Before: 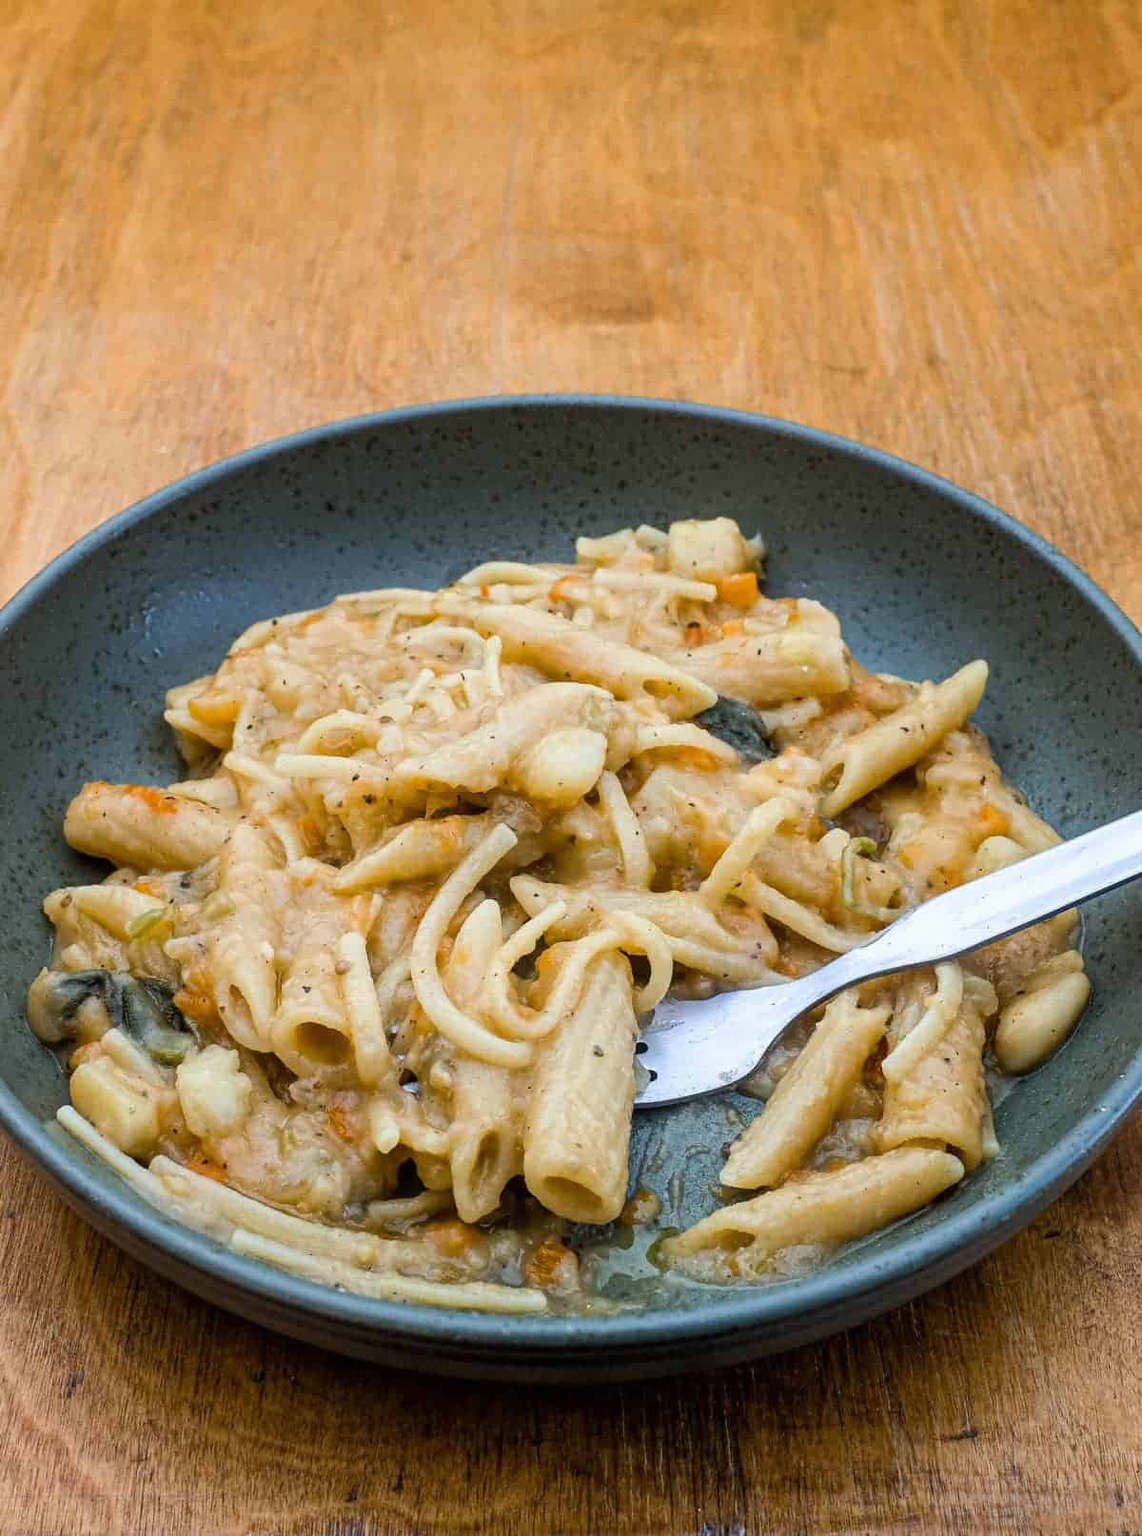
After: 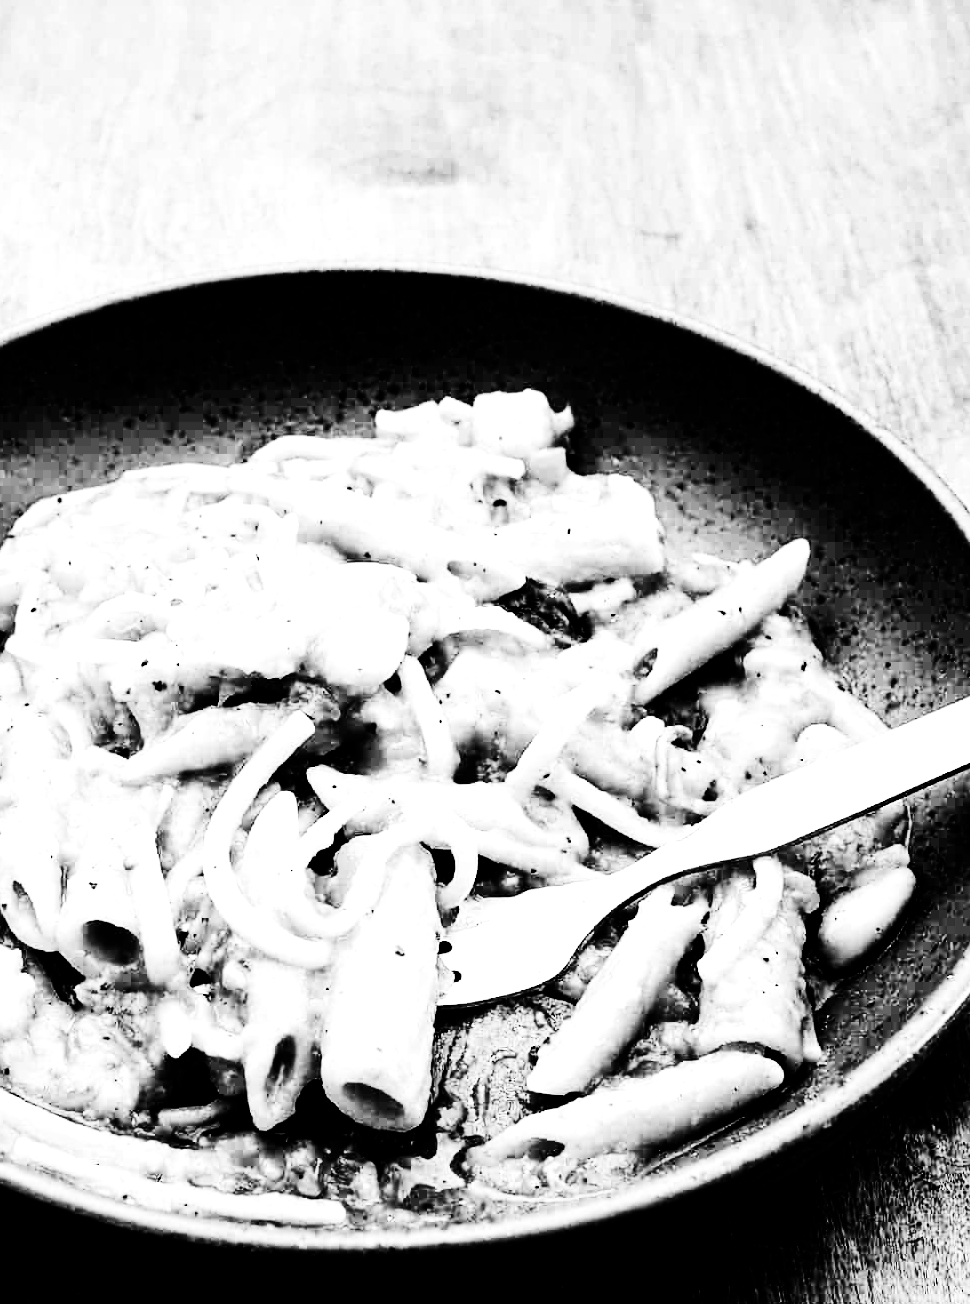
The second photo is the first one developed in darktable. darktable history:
contrast brightness saturation: contrast 0.77, brightness -1, saturation 1
crop: left 19.159%, top 9.58%, bottom 9.58%
color calibration: output gray [0.23, 0.37, 0.4, 0], gray › normalize channels true, illuminant same as pipeline (D50), adaptation XYZ, x 0.346, y 0.359, gamut compression 0
exposure: black level correction -0.002, exposure 1.35 EV, compensate highlight preservation false
